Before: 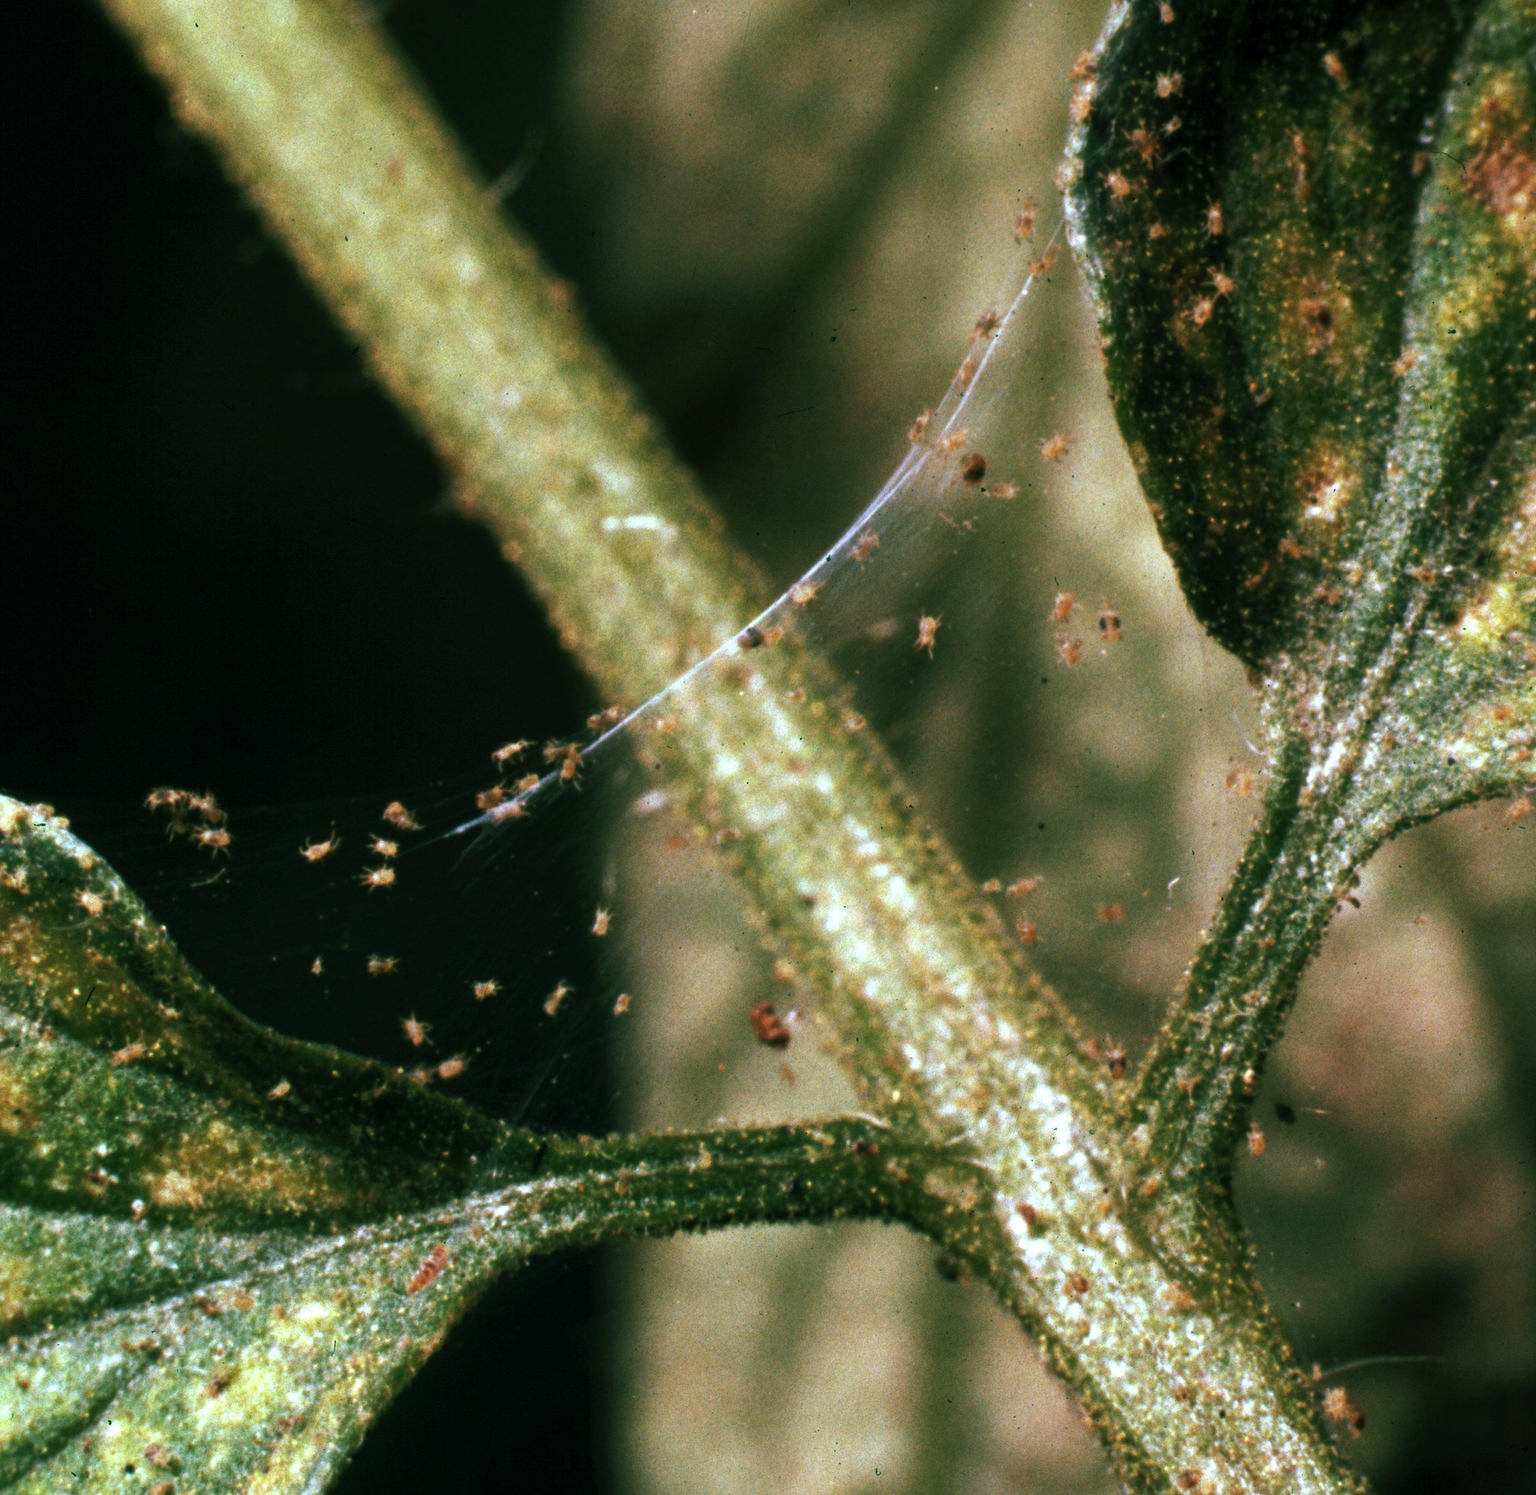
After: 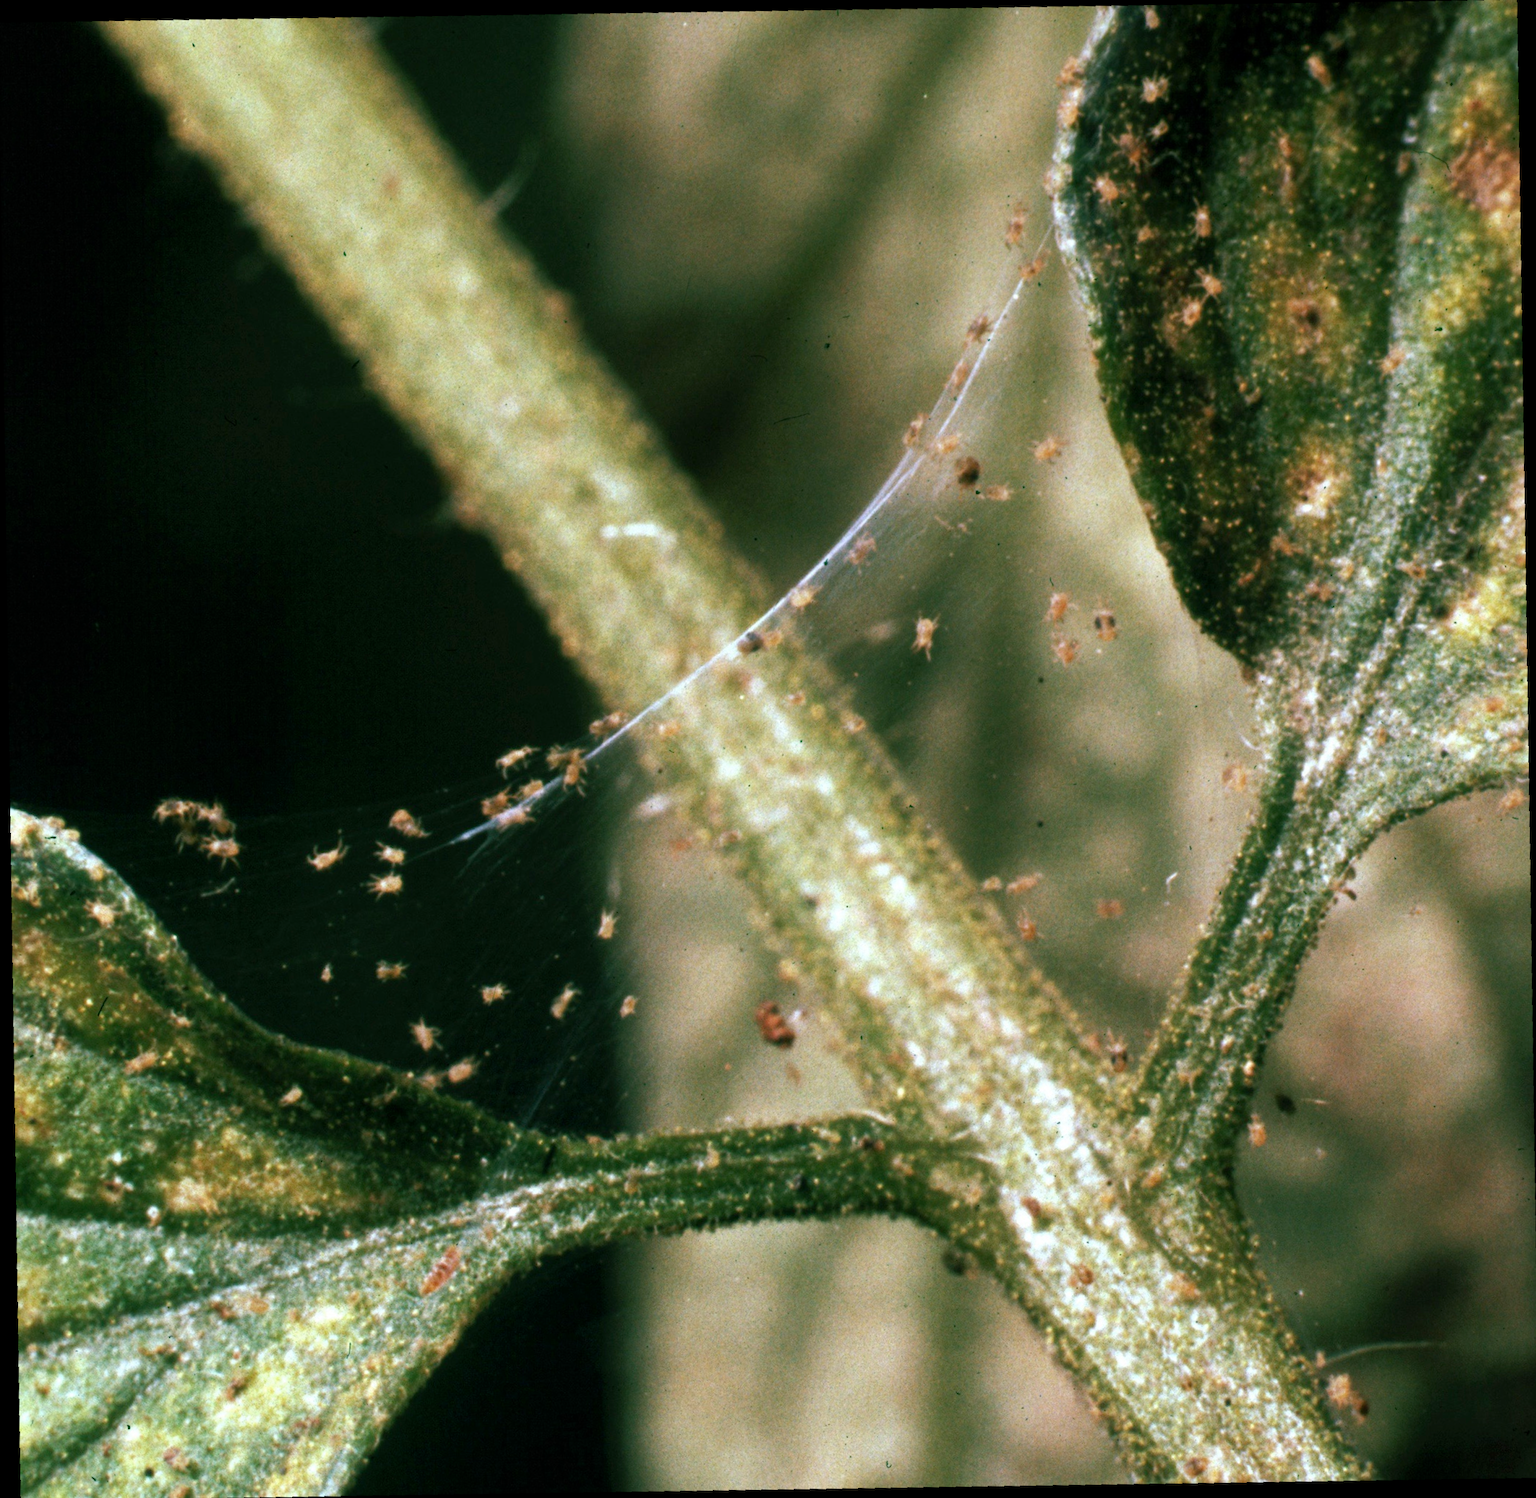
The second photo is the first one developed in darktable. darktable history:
rotate and perspective: rotation -2.56°, automatic cropping off
crop and rotate: angle -1.69°
